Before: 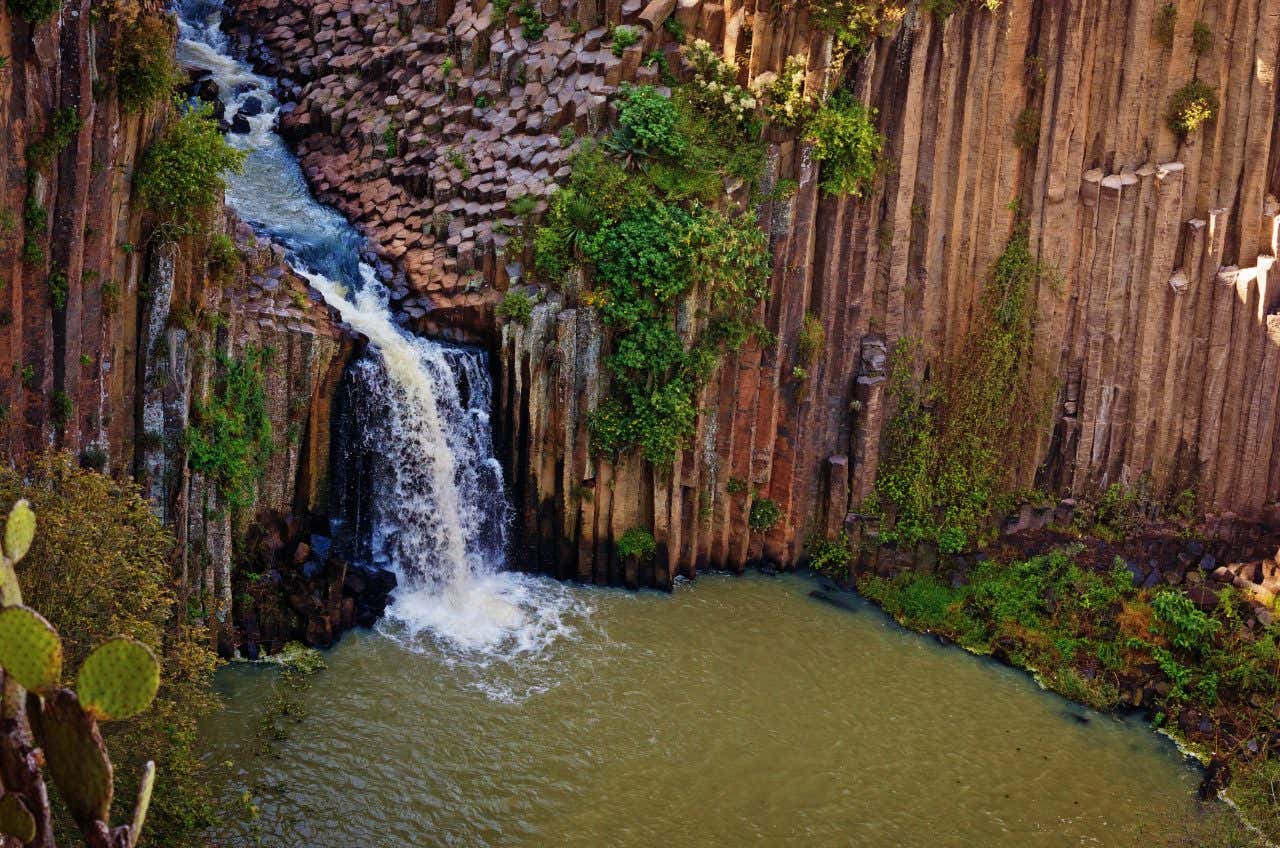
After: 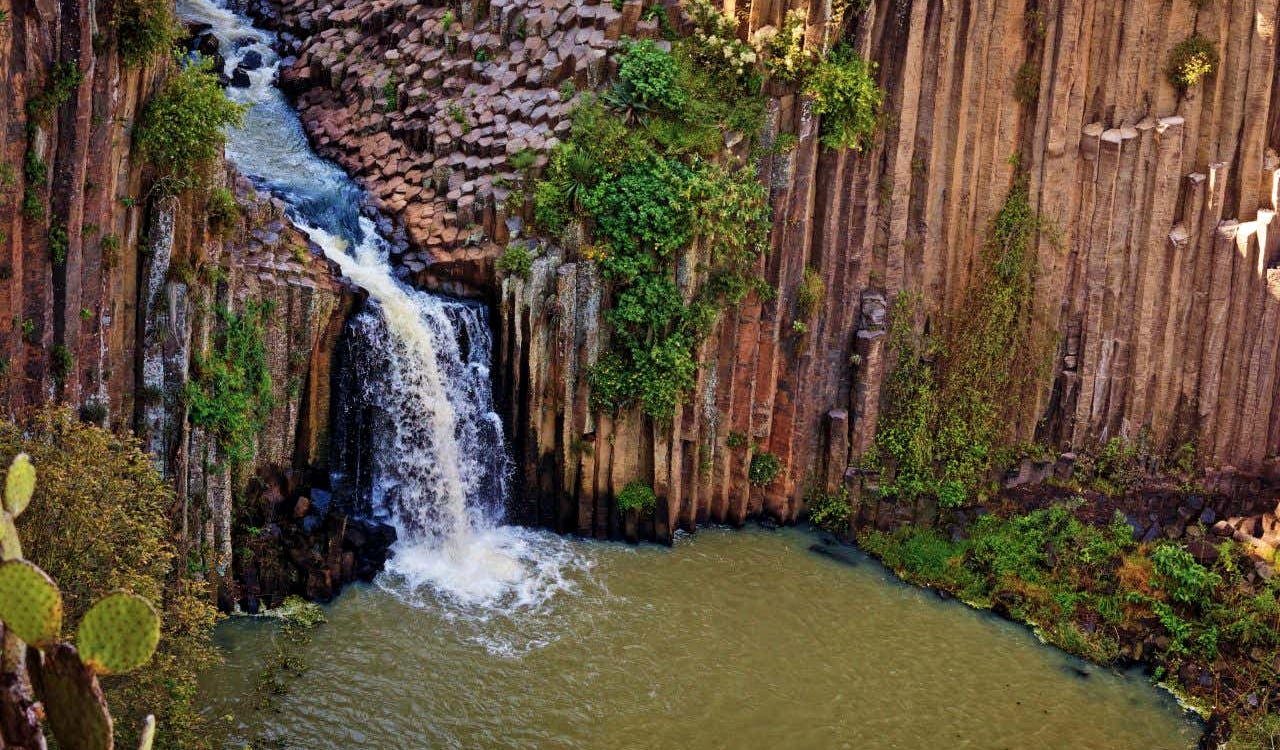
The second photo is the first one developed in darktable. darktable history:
shadows and highlights: radius 107.44, shadows 40.7, highlights -71.89, low approximation 0.01, soften with gaussian
local contrast: highlights 107%, shadows 99%, detail 119%, midtone range 0.2
crop and rotate: top 5.531%, bottom 5.928%
